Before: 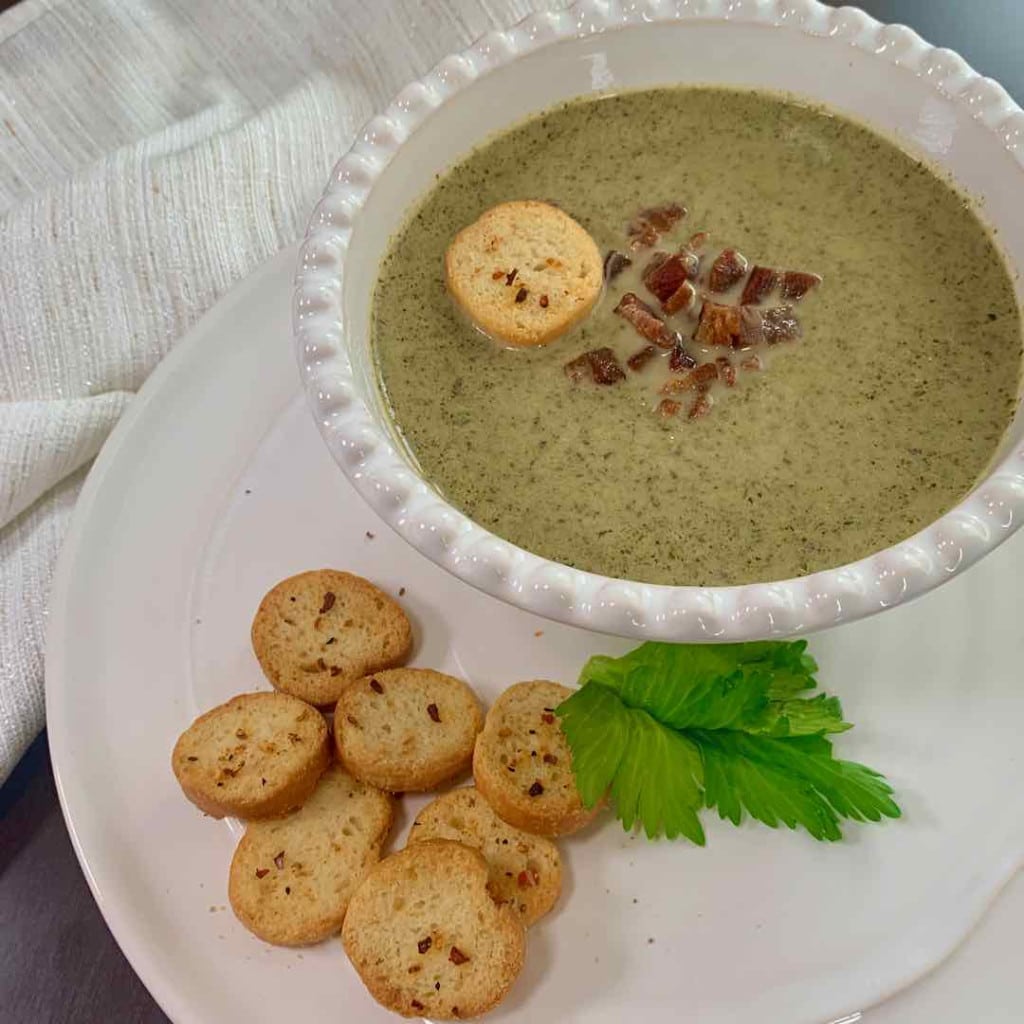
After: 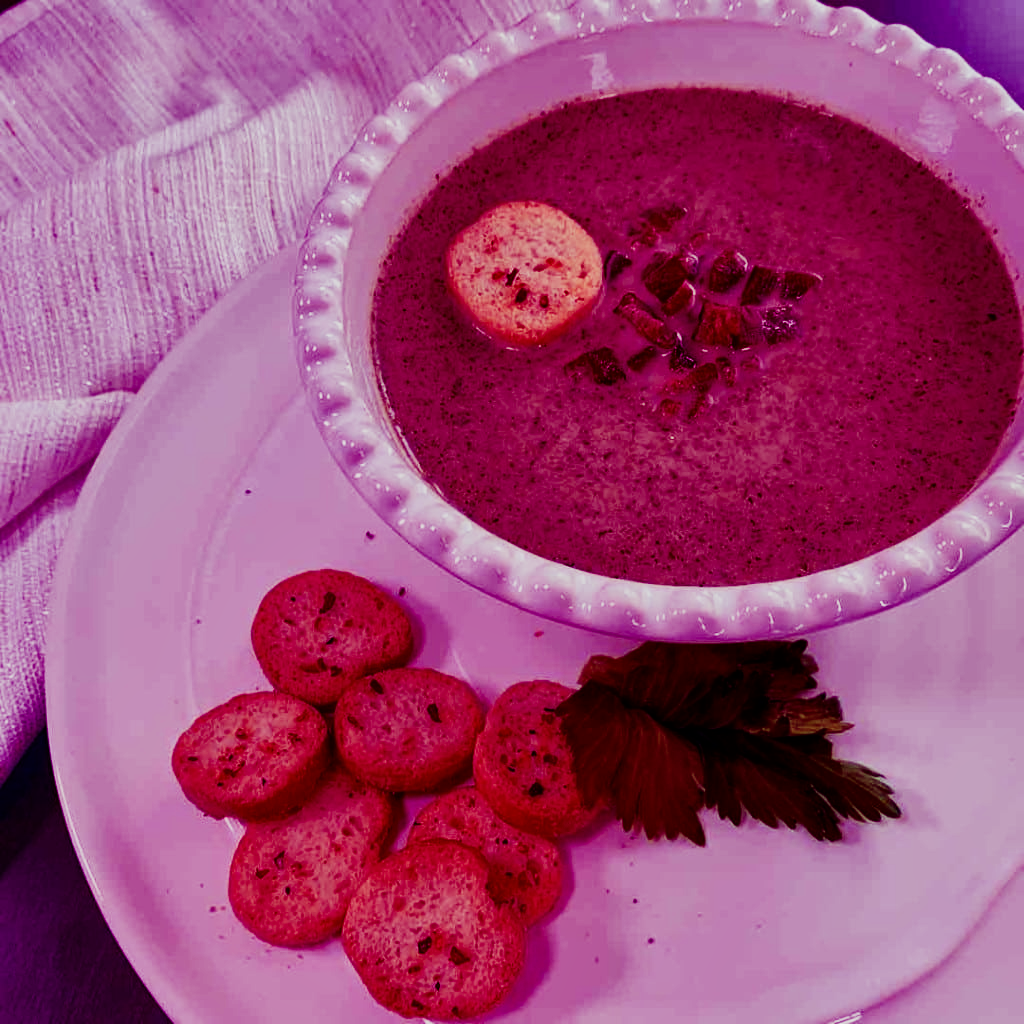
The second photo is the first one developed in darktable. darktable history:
local contrast: mode bilateral grid, contrast 20, coarseness 50, detail 120%, midtone range 0.2
sigmoid: skew -0.2, preserve hue 0%, red attenuation 0.1, red rotation 0.035, green attenuation 0.1, green rotation -0.017, blue attenuation 0.15, blue rotation -0.052, base primaries Rec2020
color balance: mode lift, gamma, gain (sRGB), lift [1, 1, 0.101, 1]
